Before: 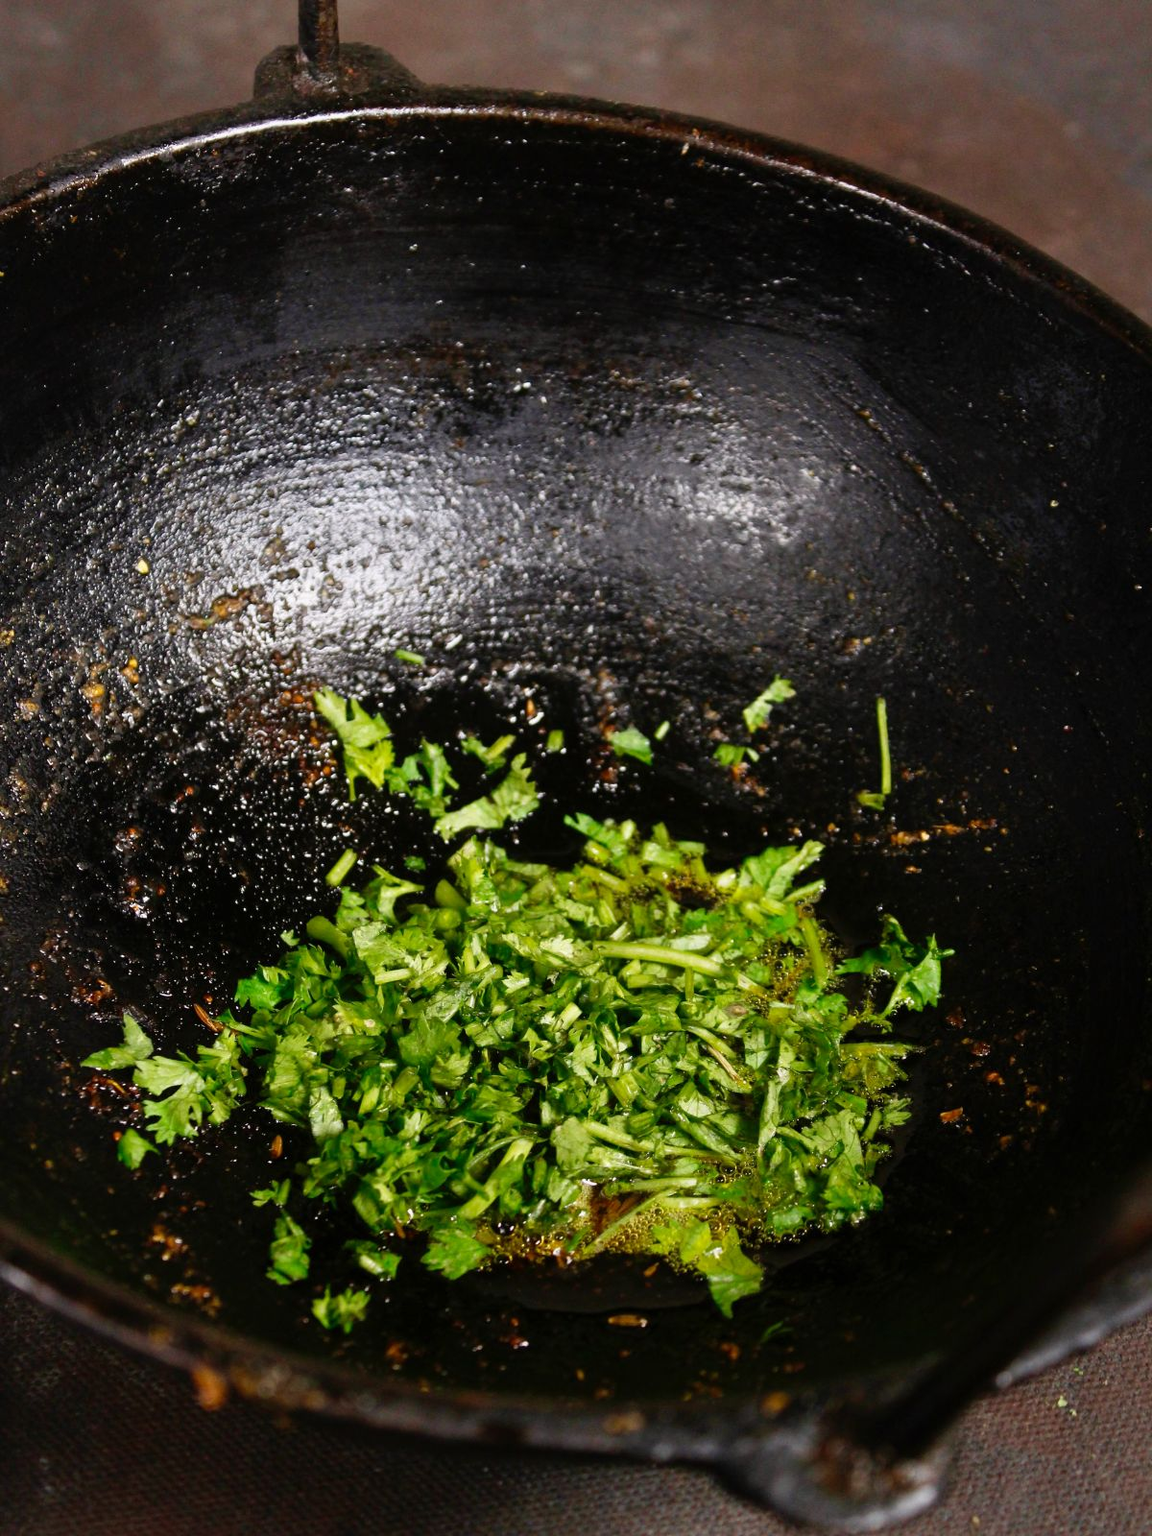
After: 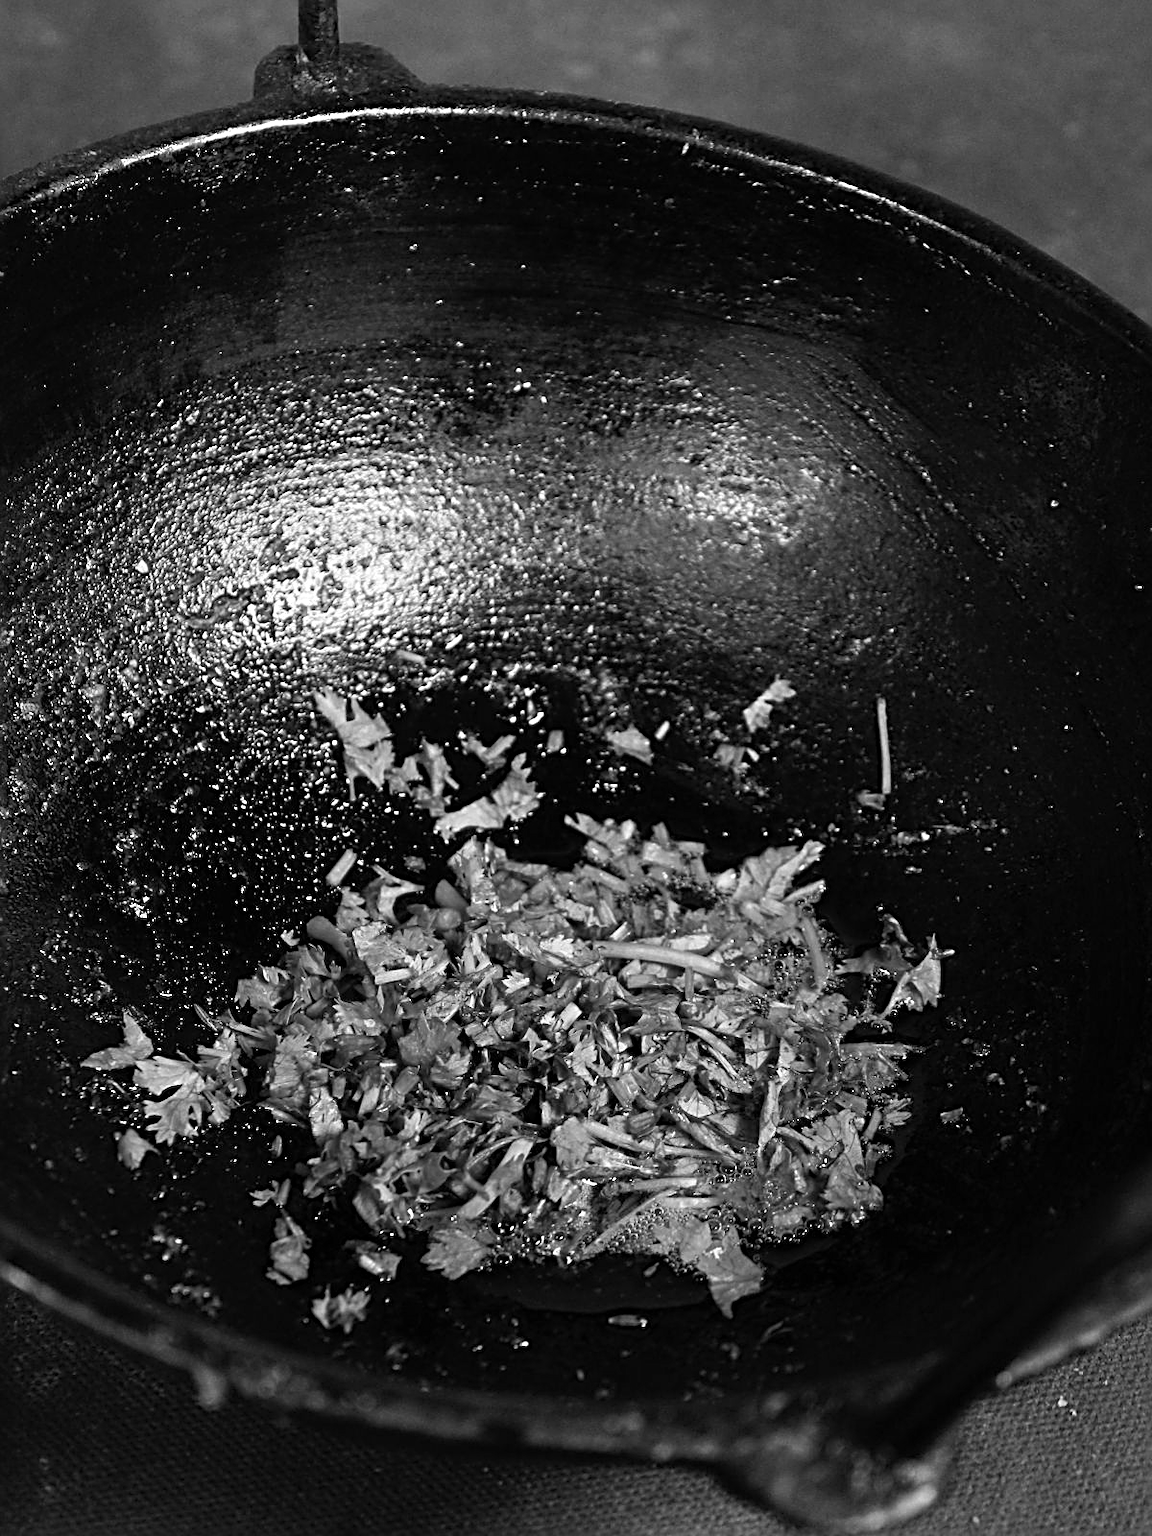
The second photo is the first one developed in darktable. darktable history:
sharpen: radius 2.587, amount 0.69
color balance rgb: highlights gain › luminance 6.882%, highlights gain › chroma 0.909%, highlights gain › hue 47.78°, perceptual saturation grading › global saturation 20%, perceptual saturation grading › highlights -25.36%, perceptual saturation grading › shadows 50.191%
color zones: curves: ch0 [(0, 0.613) (0.01, 0.613) (0.245, 0.448) (0.498, 0.529) (0.642, 0.665) (0.879, 0.777) (0.99, 0.613)]; ch1 [(0, 0) (0.143, 0) (0.286, 0) (0.429, 0) (0.571, 0) (0.714, 0) (0.857, 0)]
